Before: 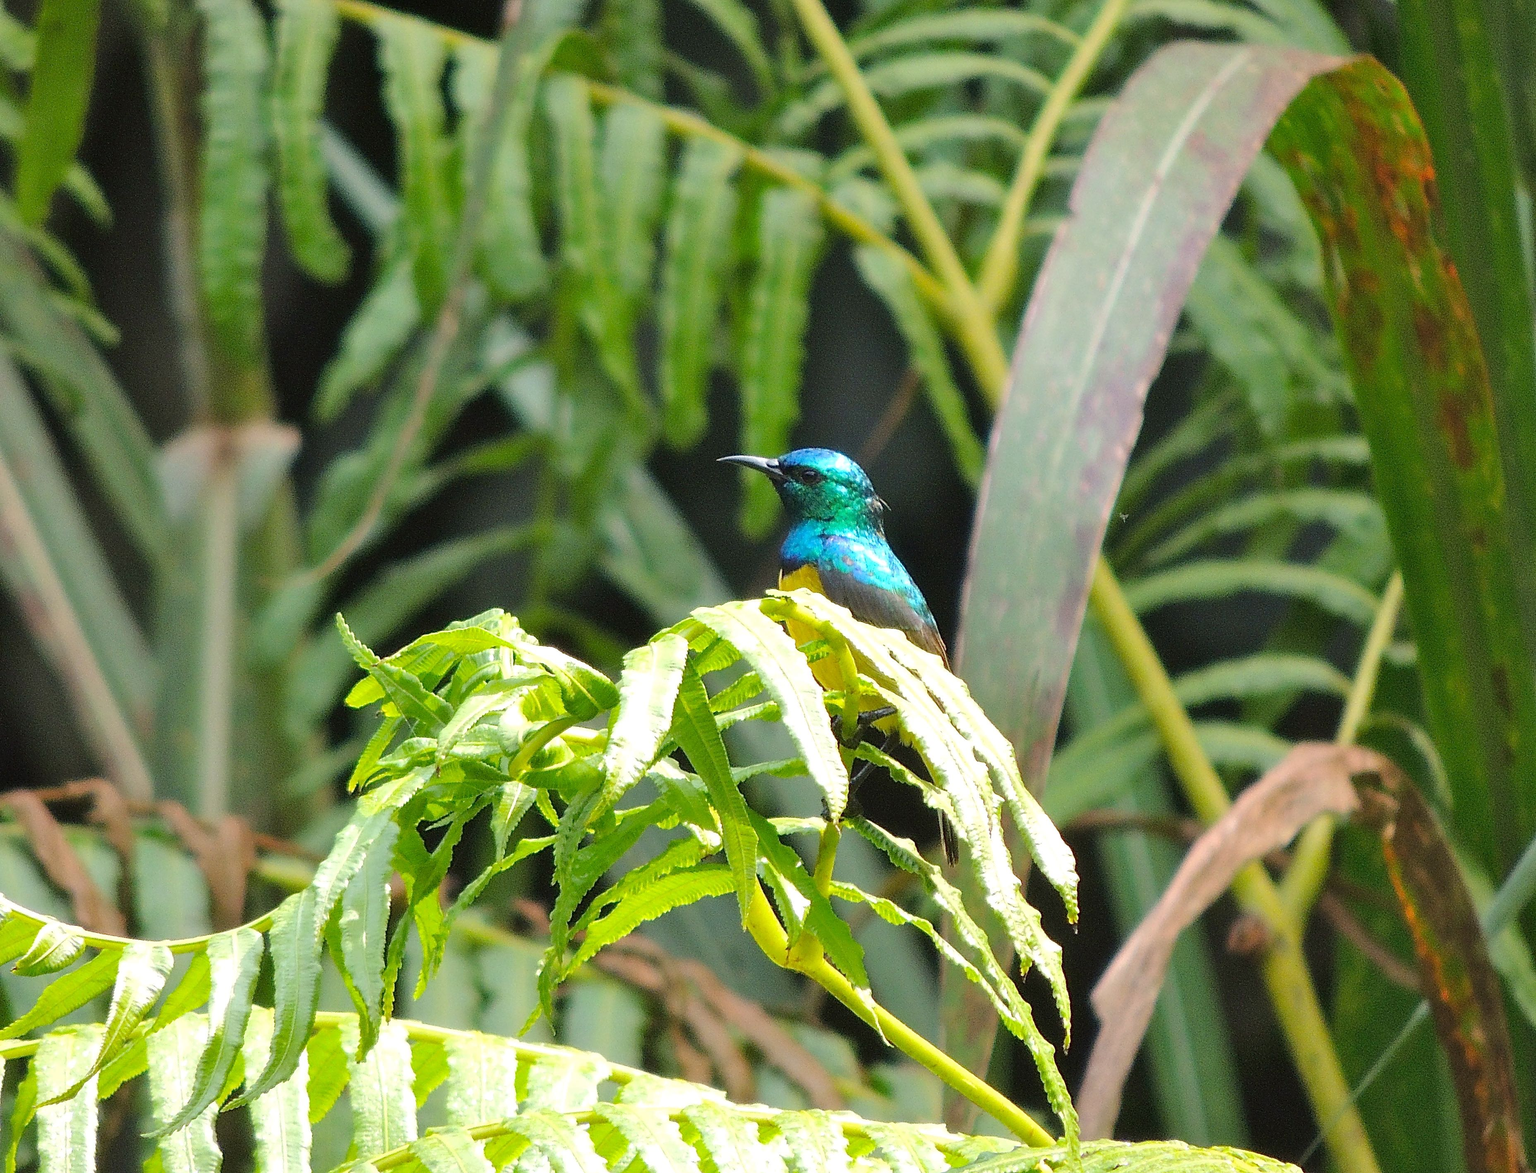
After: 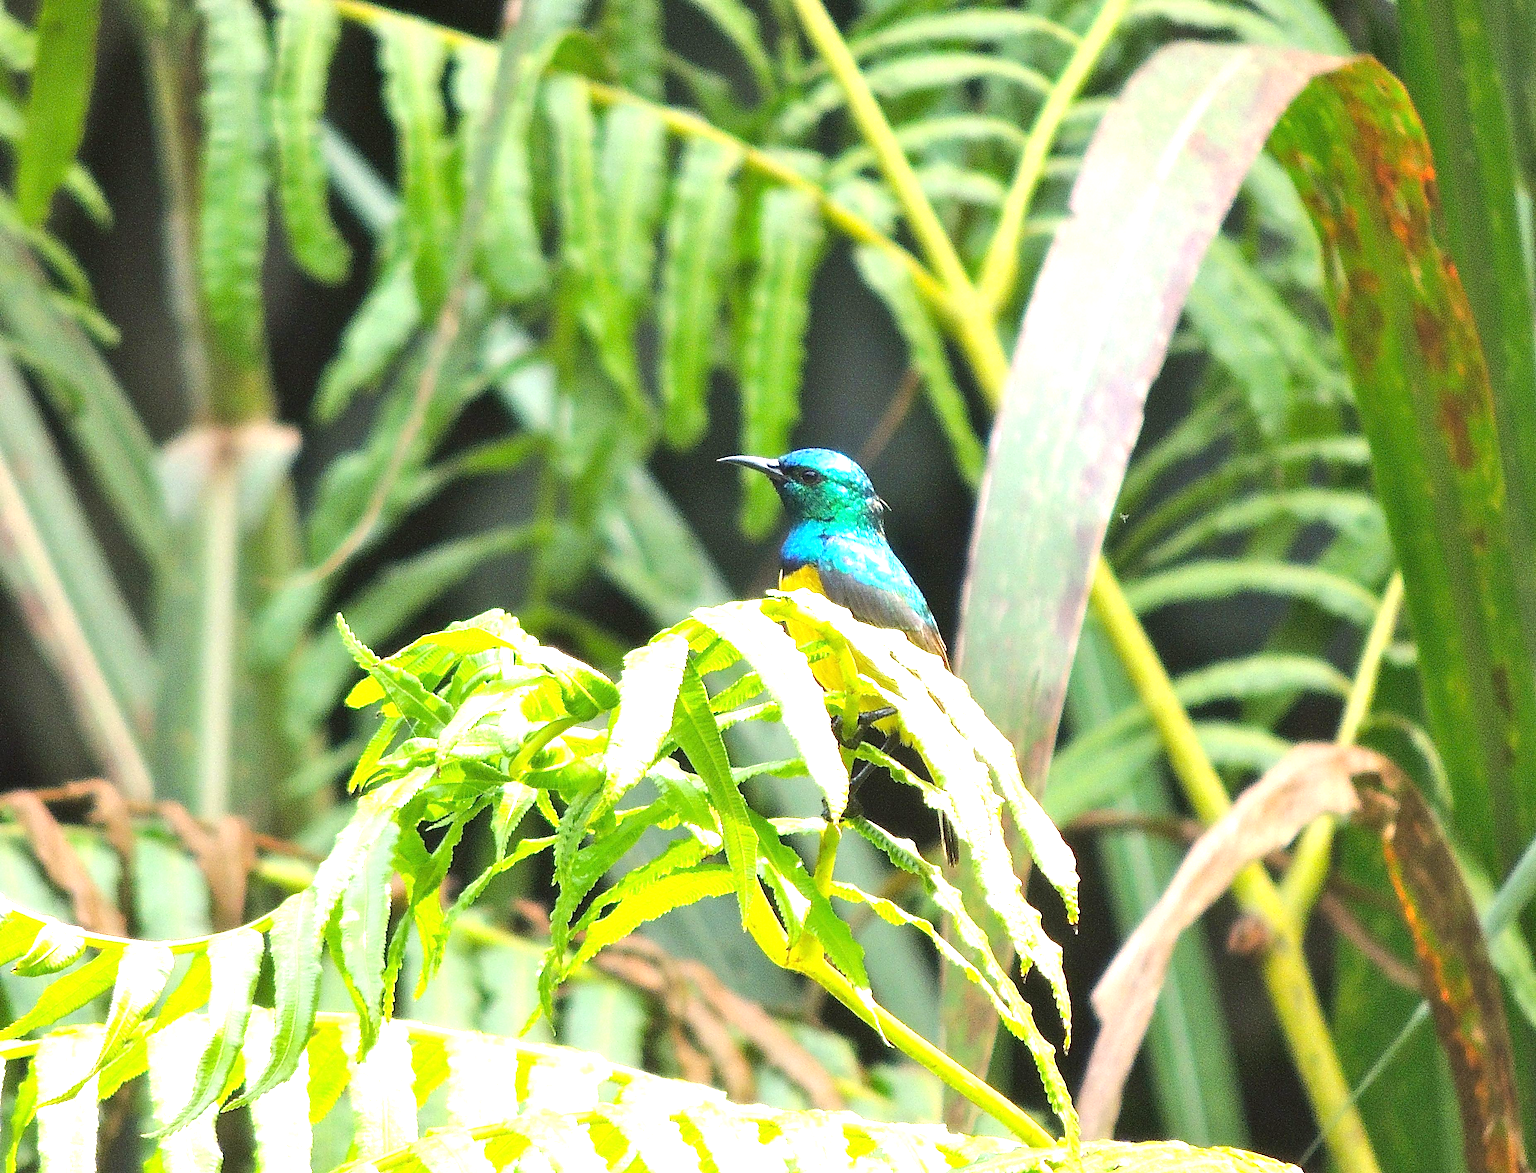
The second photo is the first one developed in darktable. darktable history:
exposure: exposure 1.138 EV, compensate highlight preservation false
